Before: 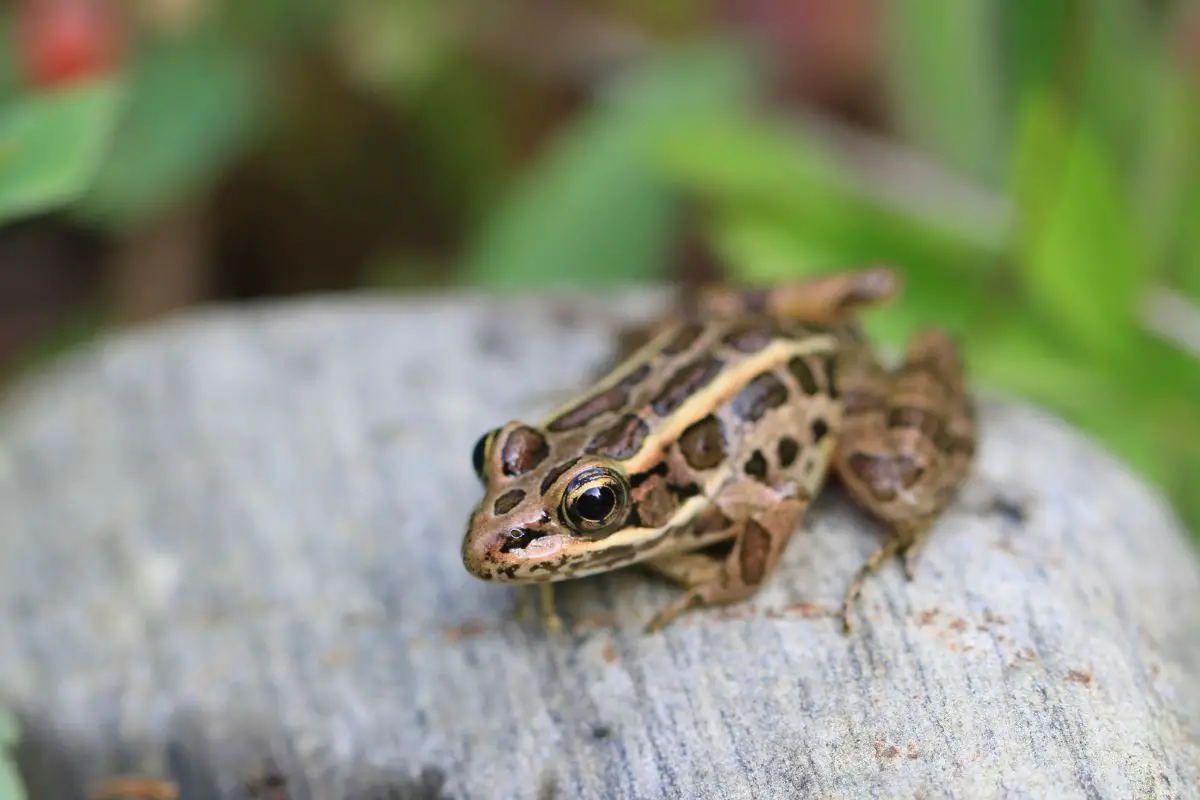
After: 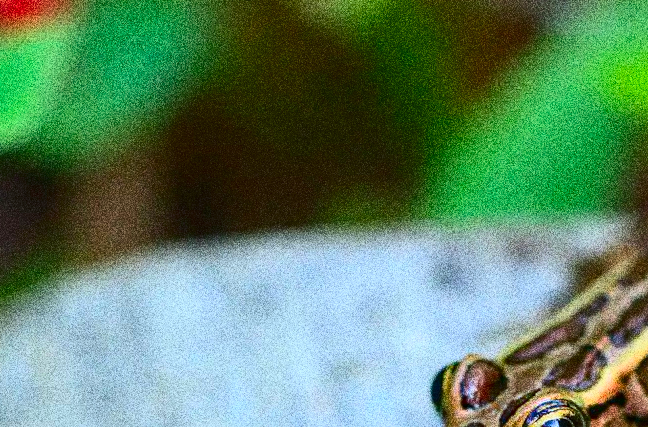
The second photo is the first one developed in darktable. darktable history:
crop and rotate: left 3.047%, top 7.509%, right 42.236%, bottom 37.598%
sharpen: radius 1, threshold 1
local contrast: on, module defaults
contrast brightness saturation: contrast 0.26, brightness 0.02, saturation 0.87
rotate and perspective: rotation -1°, crop left 0.011, crop right 0.989, crop top 0.025, crop bottom 0.975
color calibration: illuminant Planckian (black body), adaptation linear Bradford (ICC v4), x 0.364, y 0.367, temperature 4417.56 K, saturation algorithm version 1 (2020)
grain: coarseness 30.02 ISO, strength 100%
